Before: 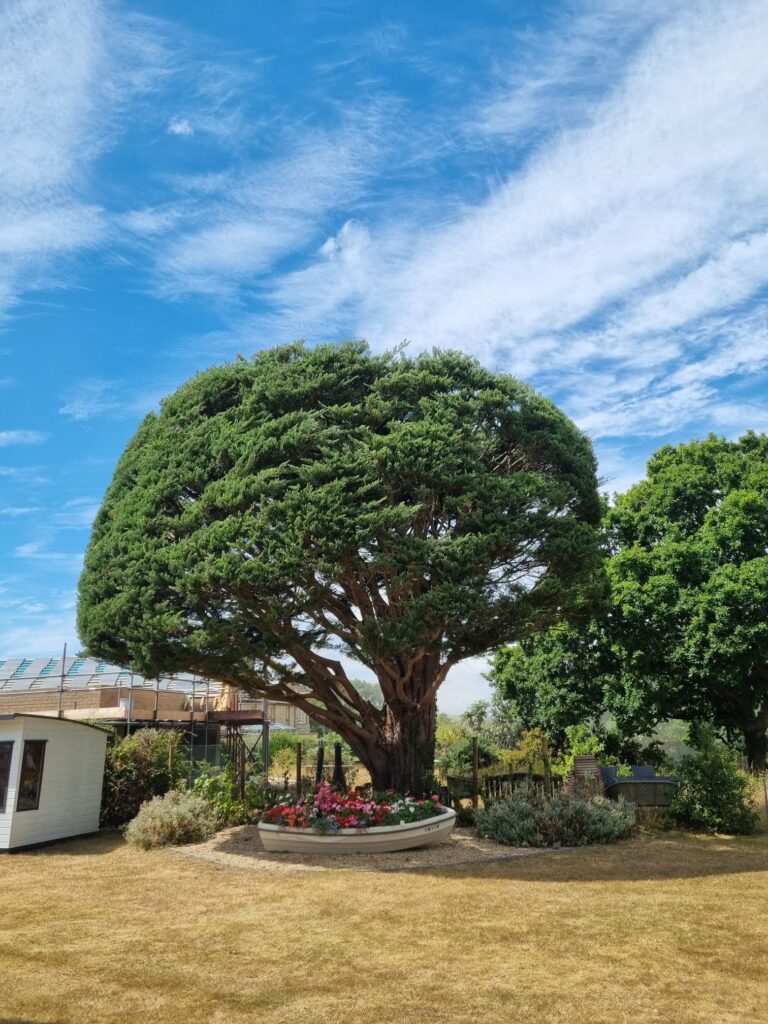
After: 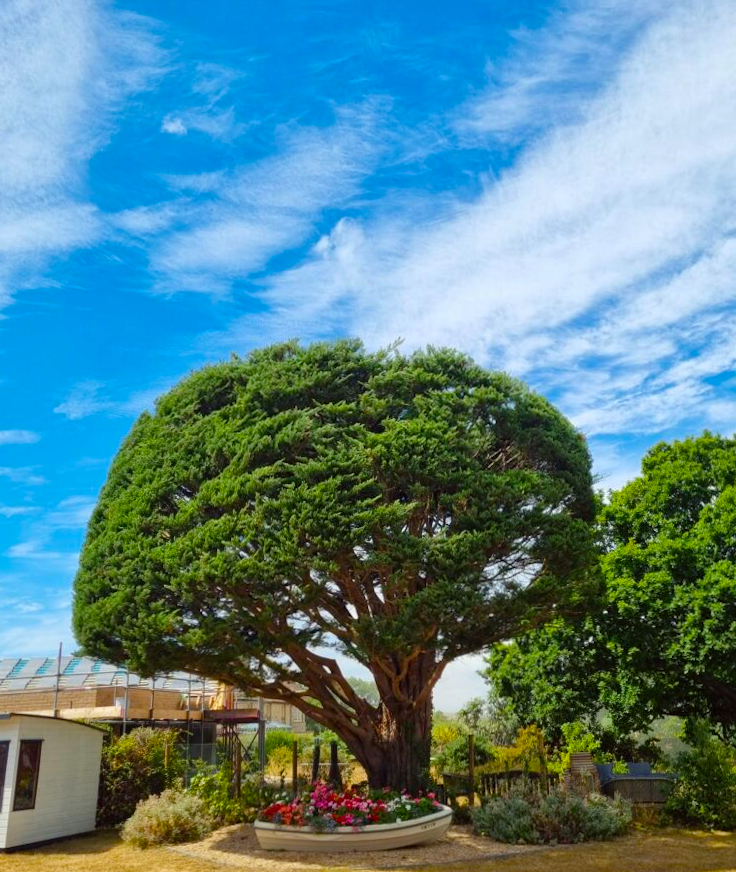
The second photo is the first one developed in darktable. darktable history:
color balance rgb: perceptual saturation grading › global saturation 36.743%, perceptual saturation grading › shadows 35.815%, global vibrance 5.449%
levels: mode automatic, levels [0, 0.374, 0.749]
crop and rotate: angle 0.249°, left 0.421%, right 3.116%, bottom 14.28%
color correction: highlights a* -0.984, highlights b* 4.48, shadows a* 3.56
